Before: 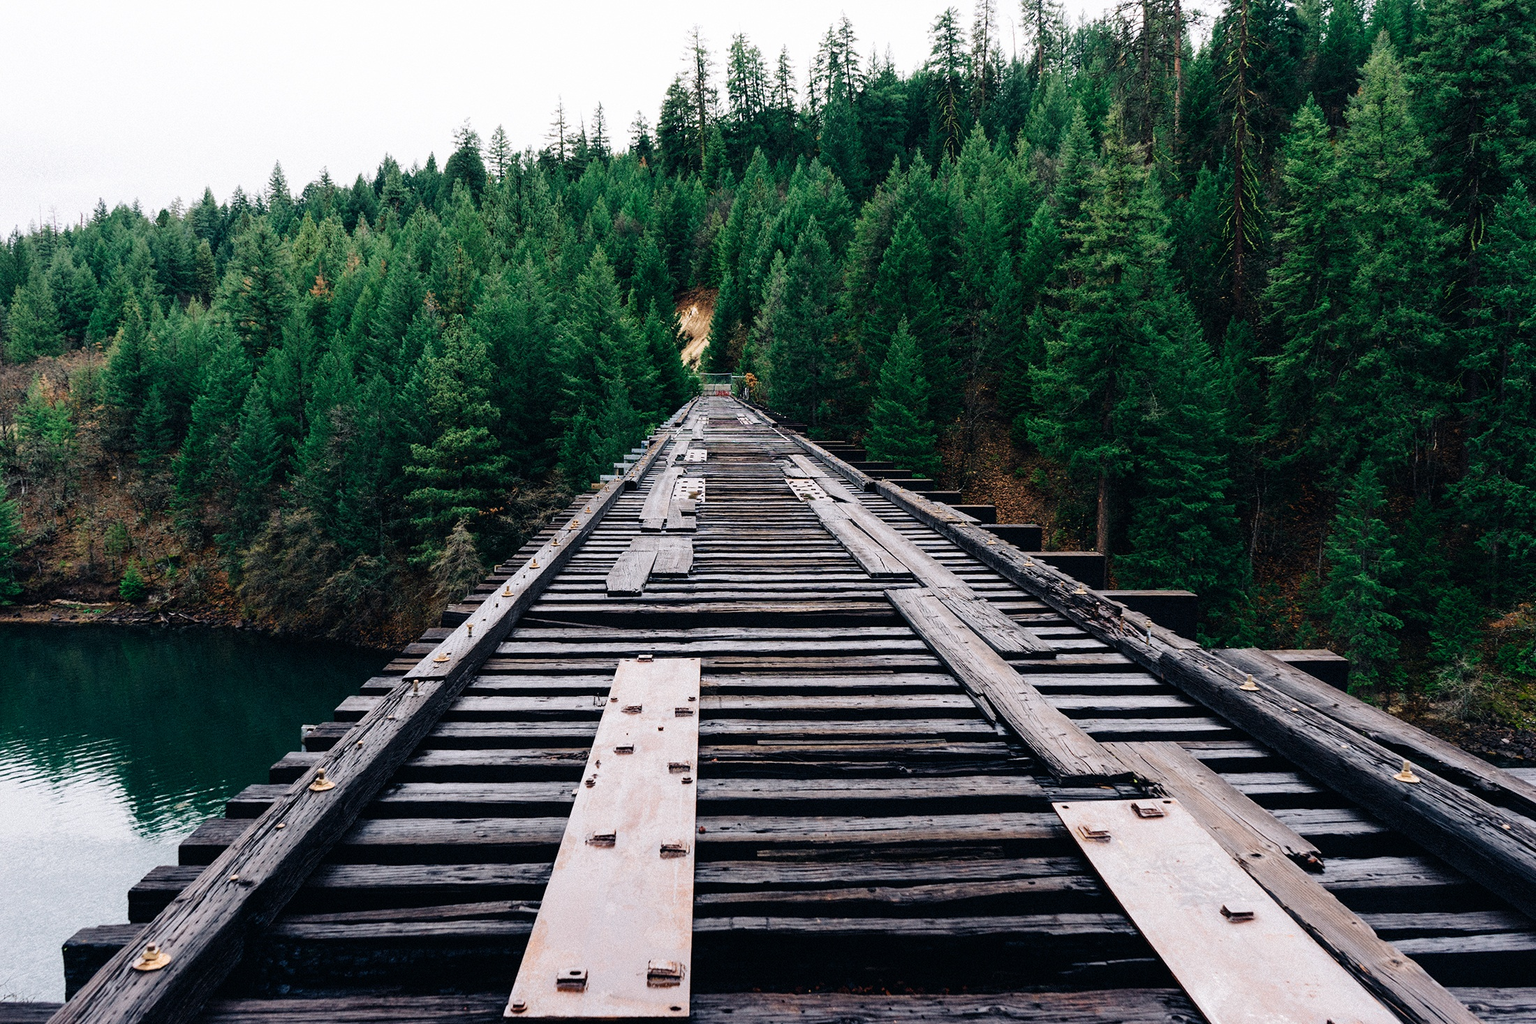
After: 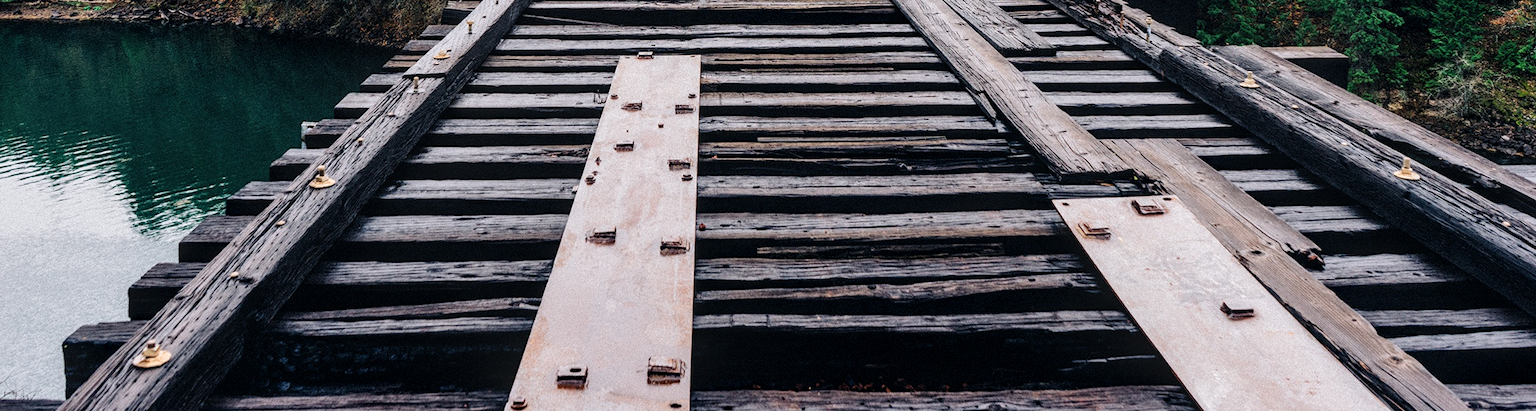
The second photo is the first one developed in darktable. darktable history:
shadows and highlights: shadows 37.4, highlights -27.51, soften with gaussian
crop and rotate: top 58.928%, bottom 0.79%
local contrast: detail 130%
